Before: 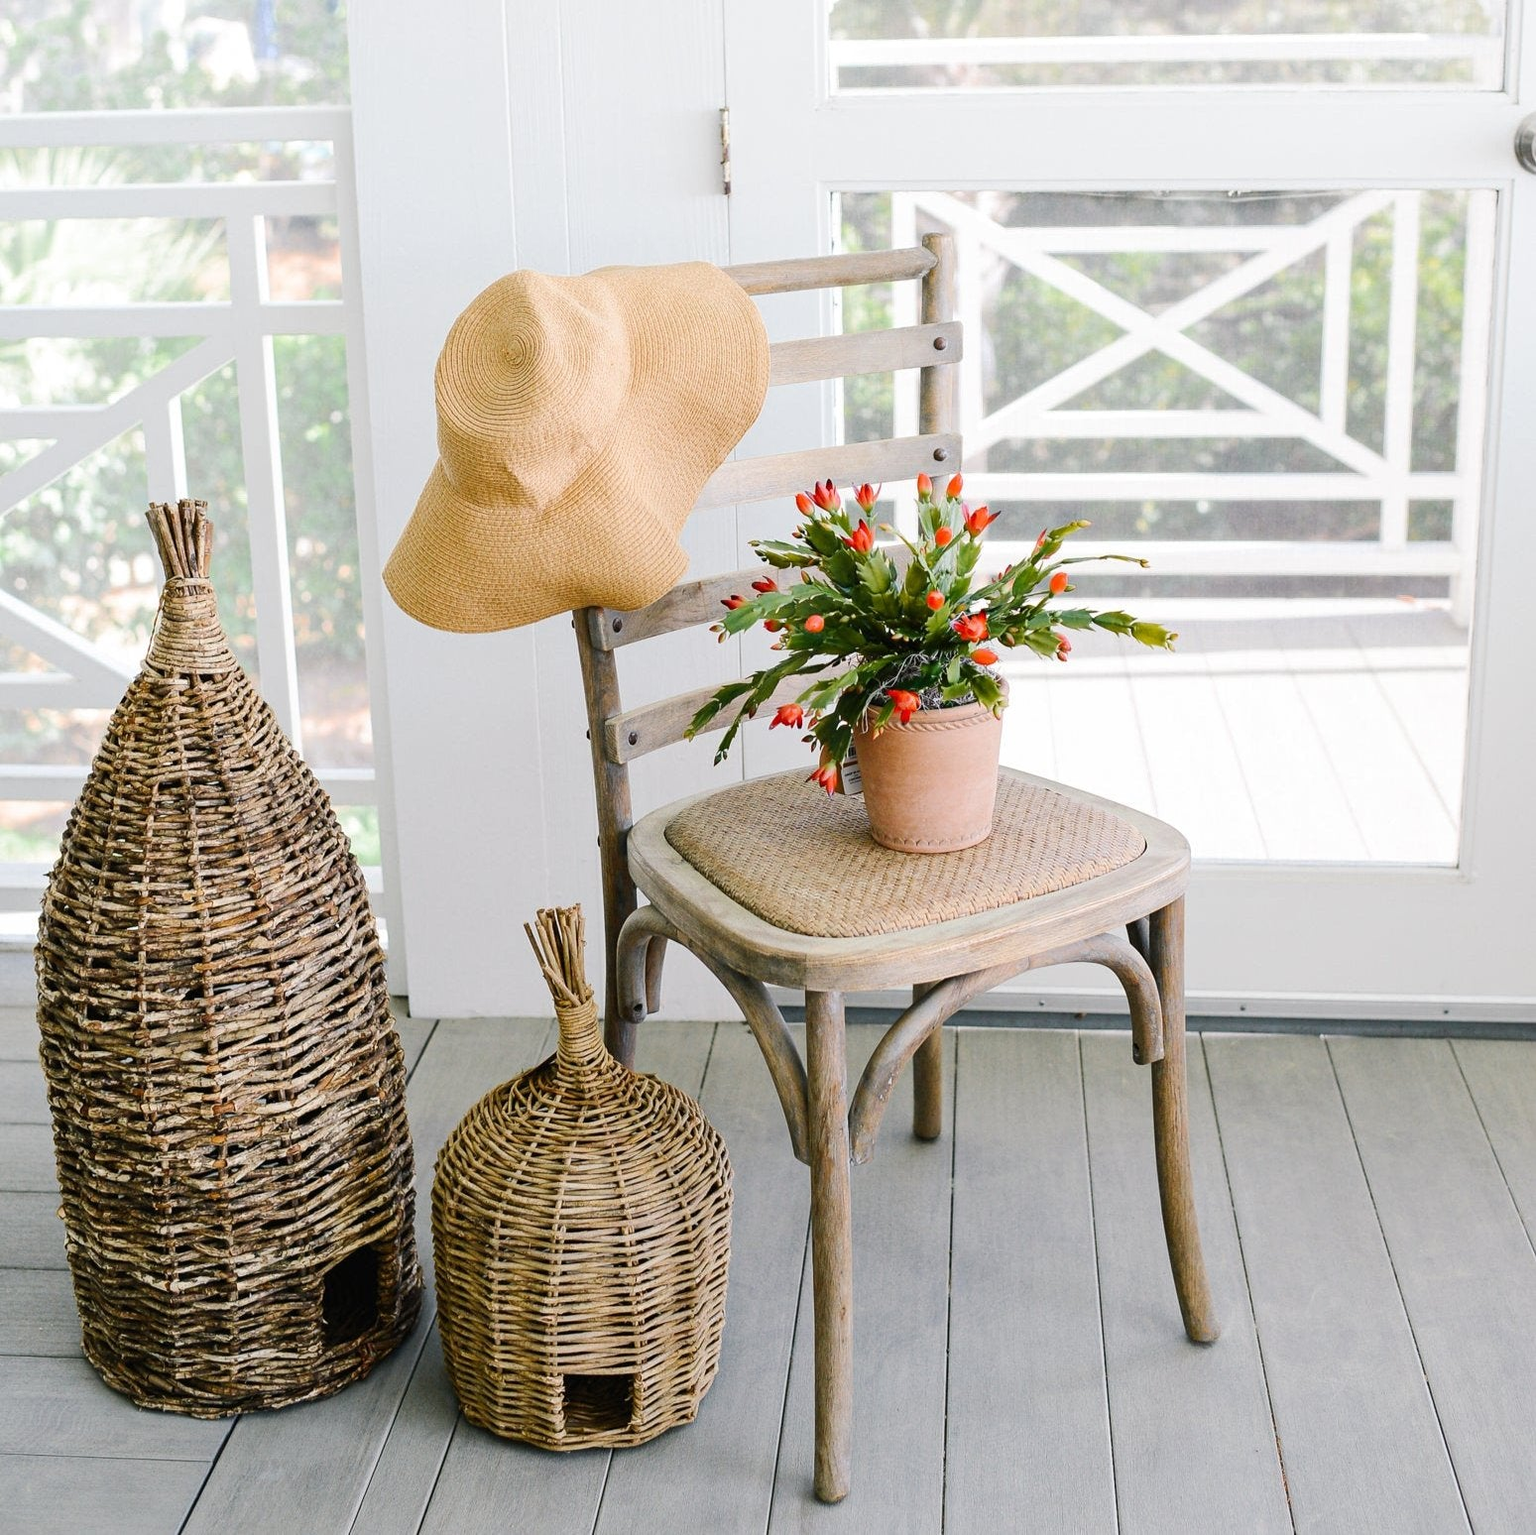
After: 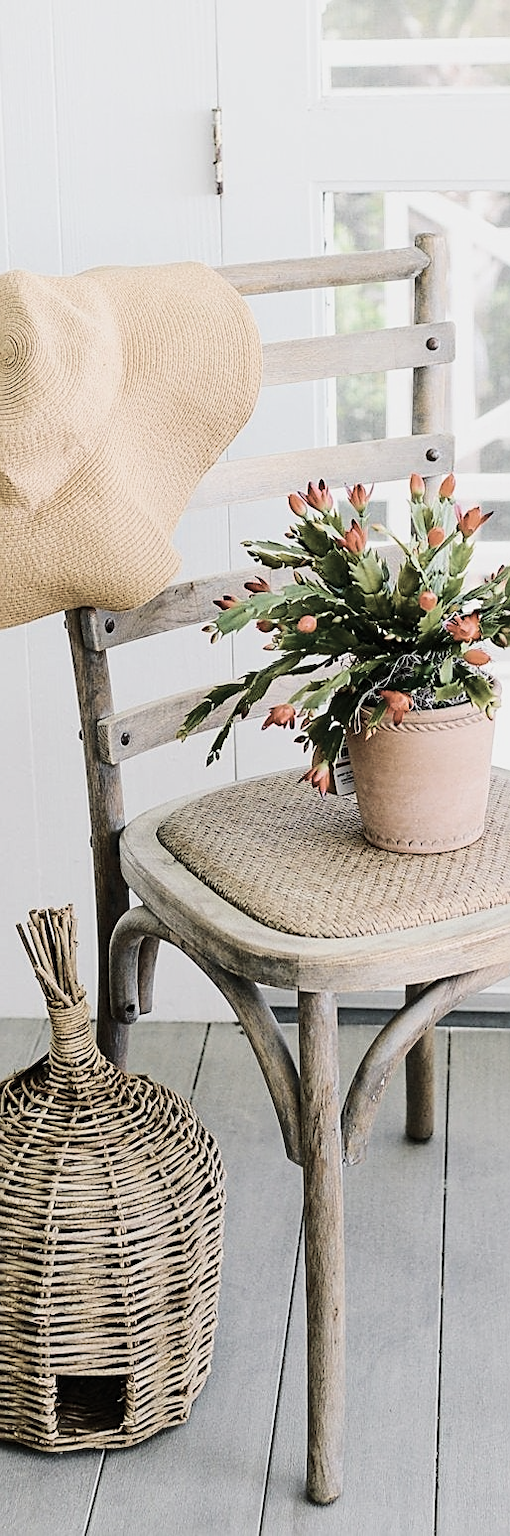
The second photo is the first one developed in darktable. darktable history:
color correction: highlights b* -0.02, saturation 0.288
sharpen: amount 0.568
crop: left 33.06%, right 33.705%
base curve: curves: ch0 [(0, 0) (0.028, 0.03) (0.121, 0.232) (0.46, 0.748) (0.859, 0.968) (1, 1)]
exposure: black level correction 0, exposure -0.699 EV, compensate highlight preservation false
velvia: strength 75%
tone equalizer: edges refinement/feathering 500, mask exposure compensation -1.57 EV, preserve details no
